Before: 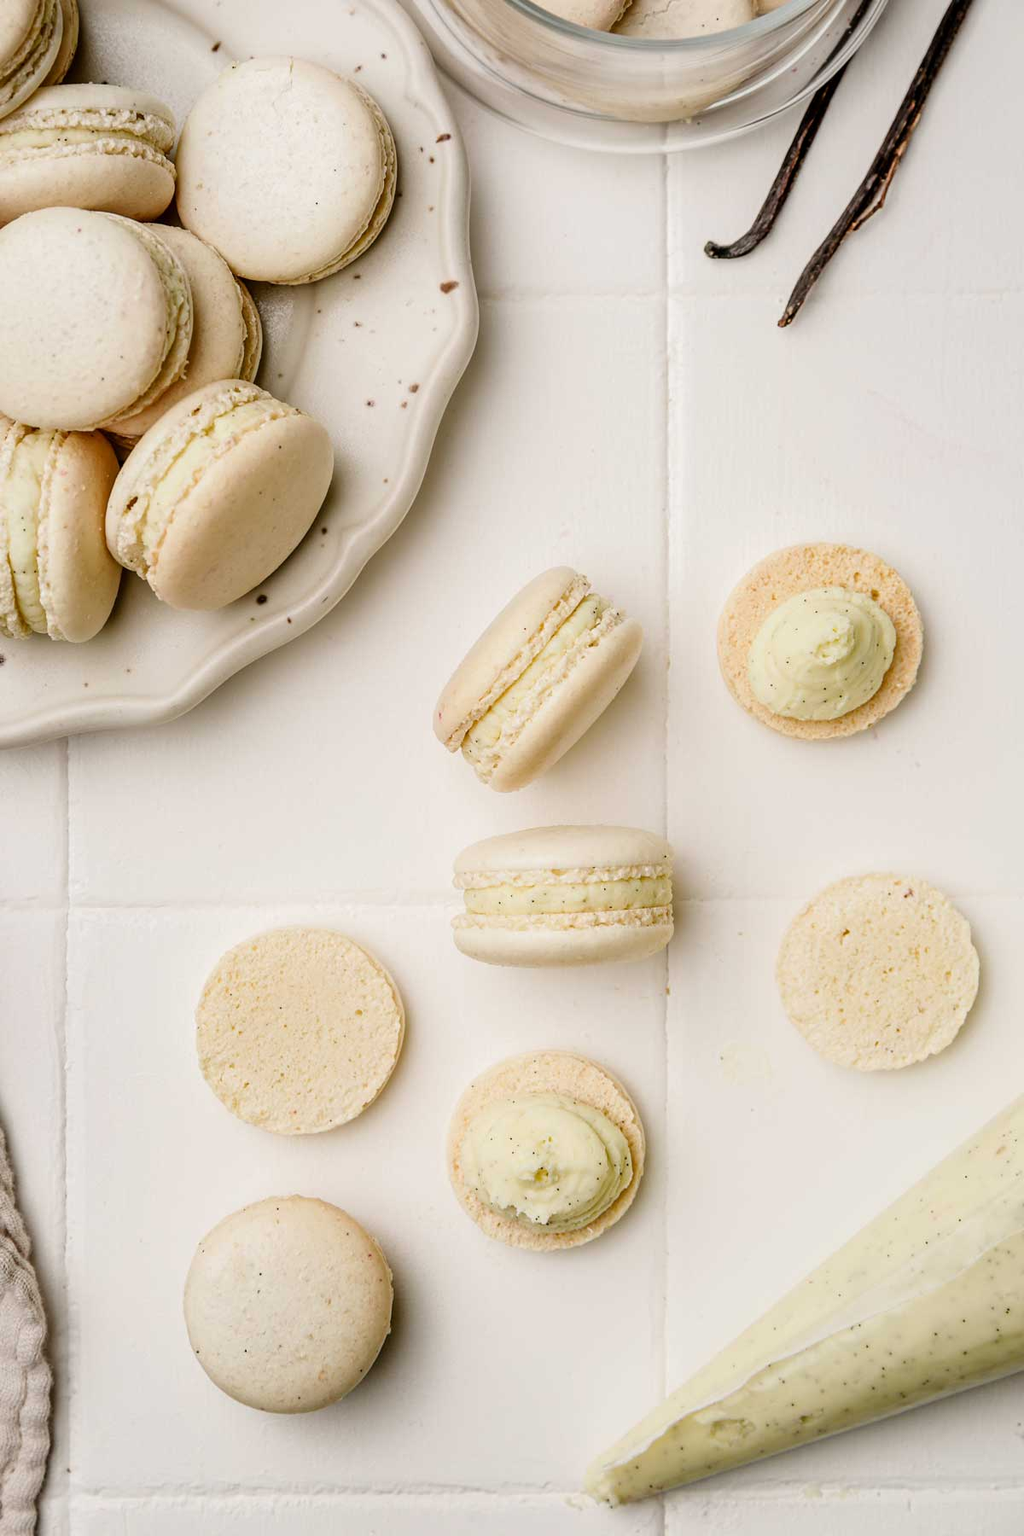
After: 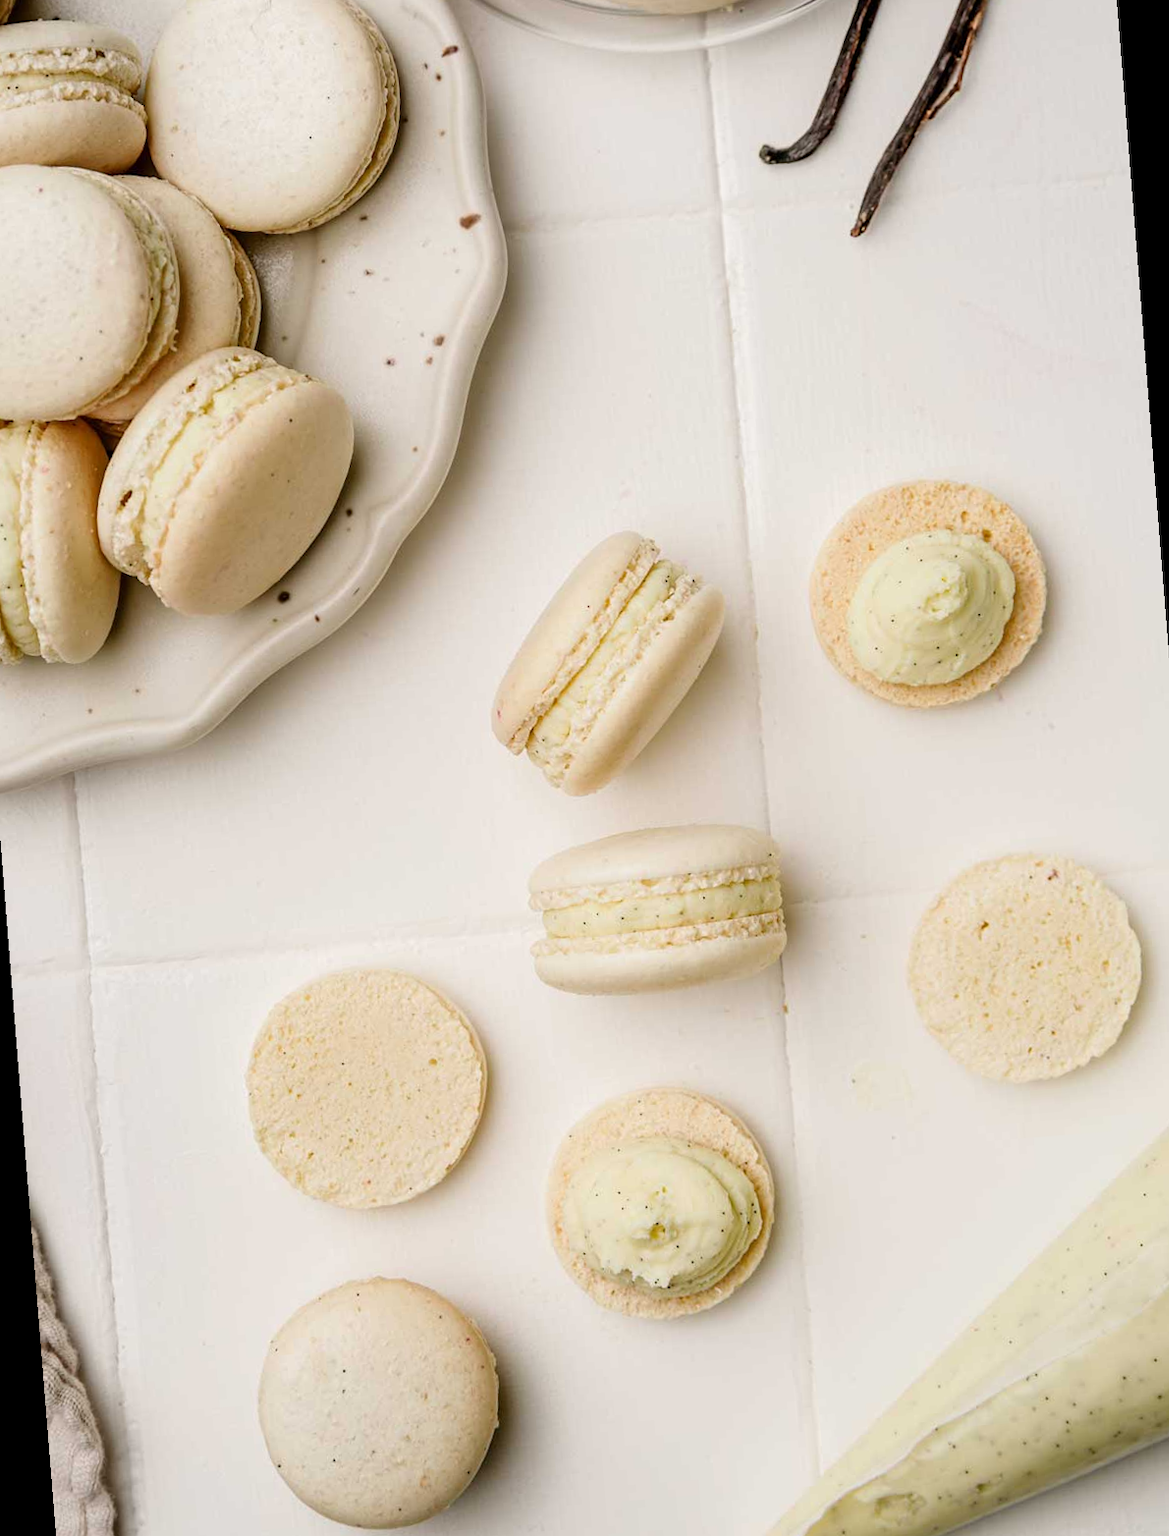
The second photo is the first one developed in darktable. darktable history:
rotate and perspective: rotation -4.57°, crop left 0.054, crop right 0.944, crop top 0.087, crop bottom 0.914
shadows and highlights: radius 334.93, shadows 63.48, highlights 6.06, compress 87.7%, highlights color adjustment 39.73%, soften with gaussian
